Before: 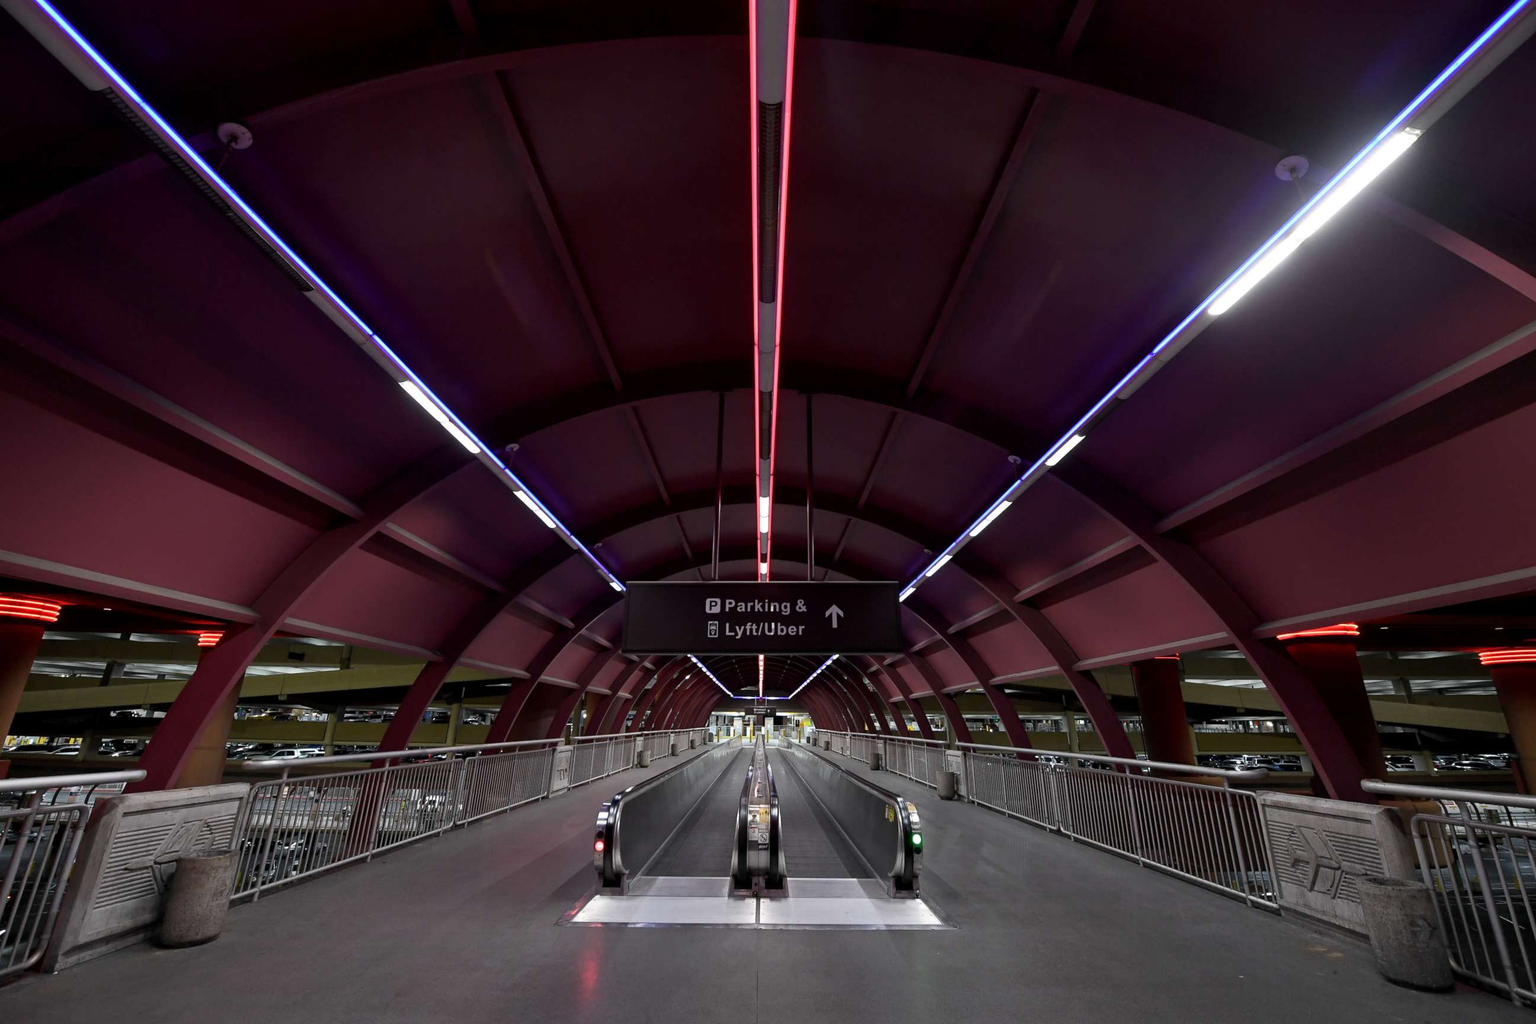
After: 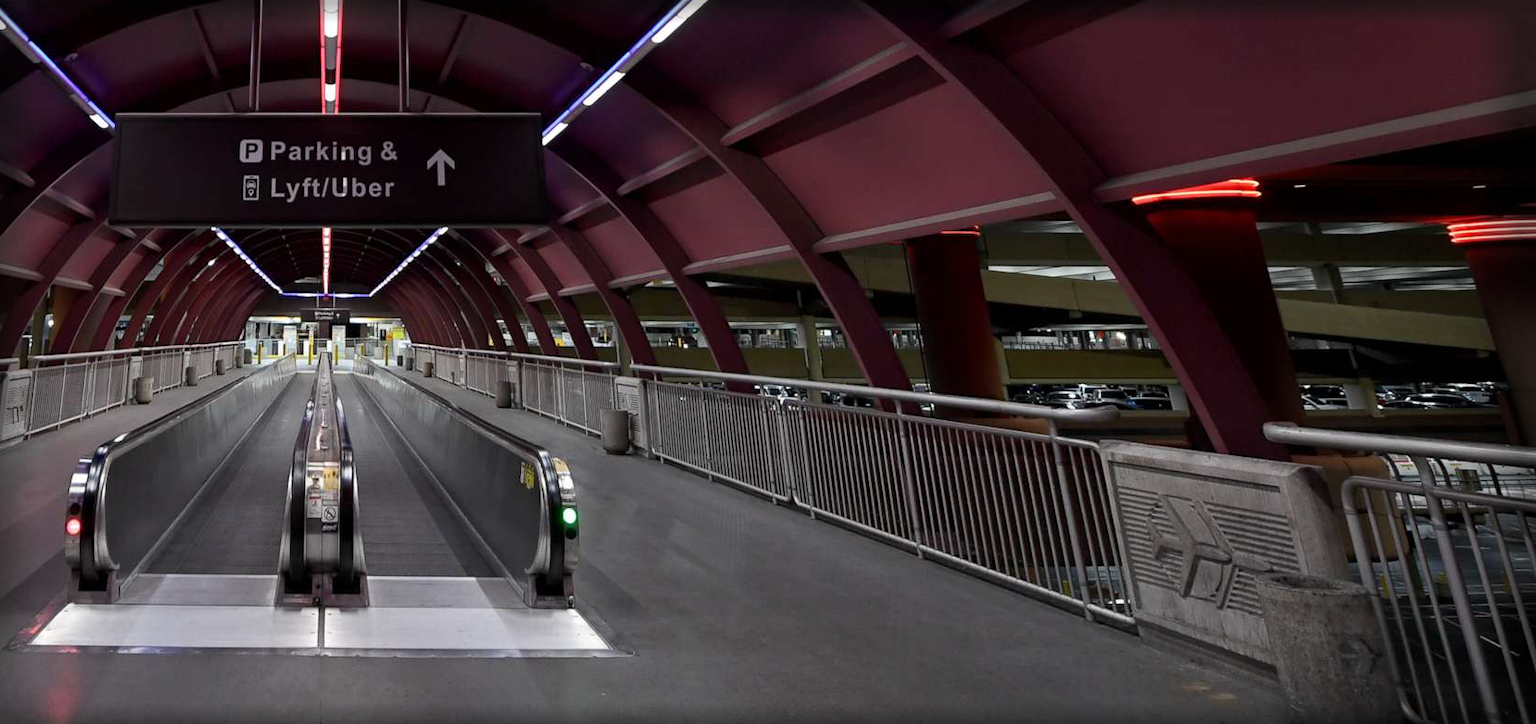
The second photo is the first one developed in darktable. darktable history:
crop and rotate: left 35.964%, top 49.745%, bottom 4.888%
vignetting: fall-off start 93.57%, fall-off radius 5.7%, center (-0.015, 0), automatic ratio true, width/height ratio 1.33, shape 0.048, unbound false
